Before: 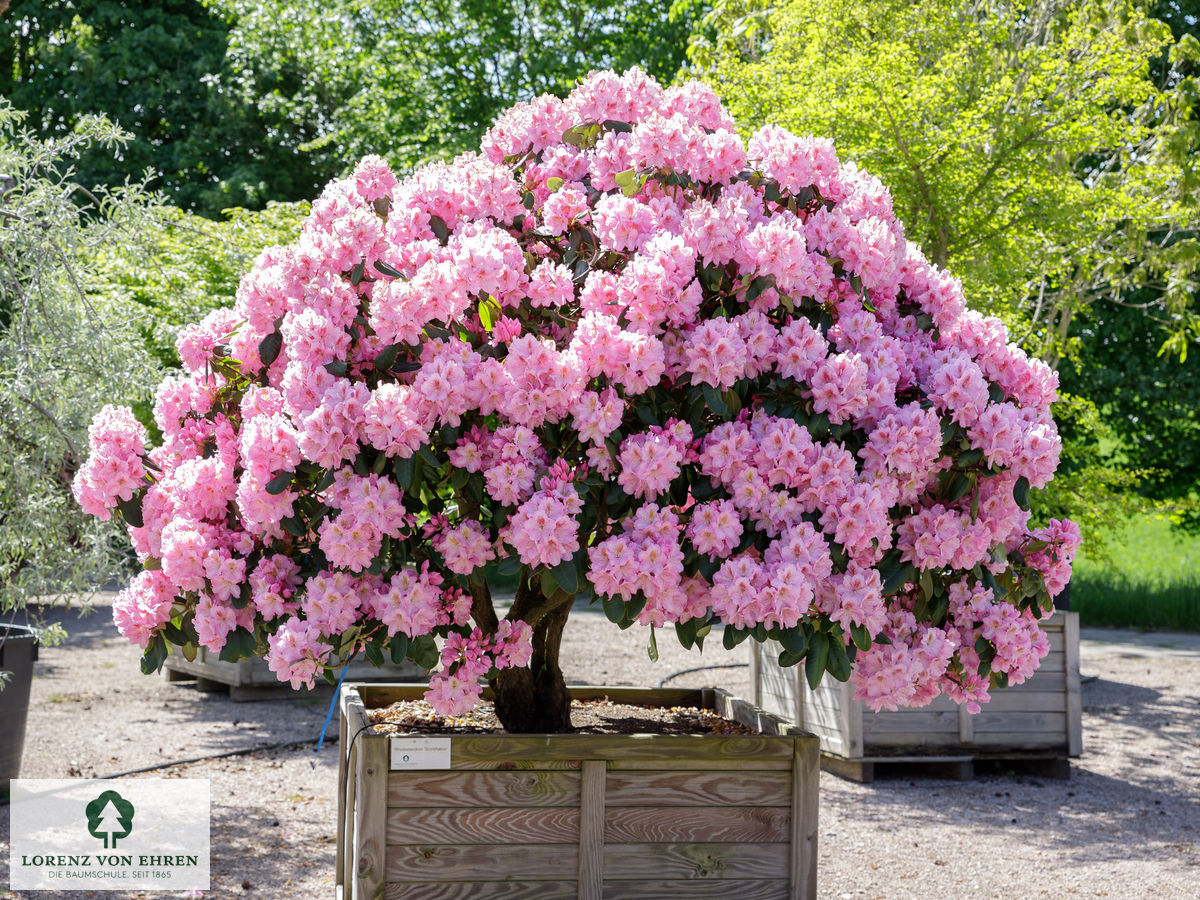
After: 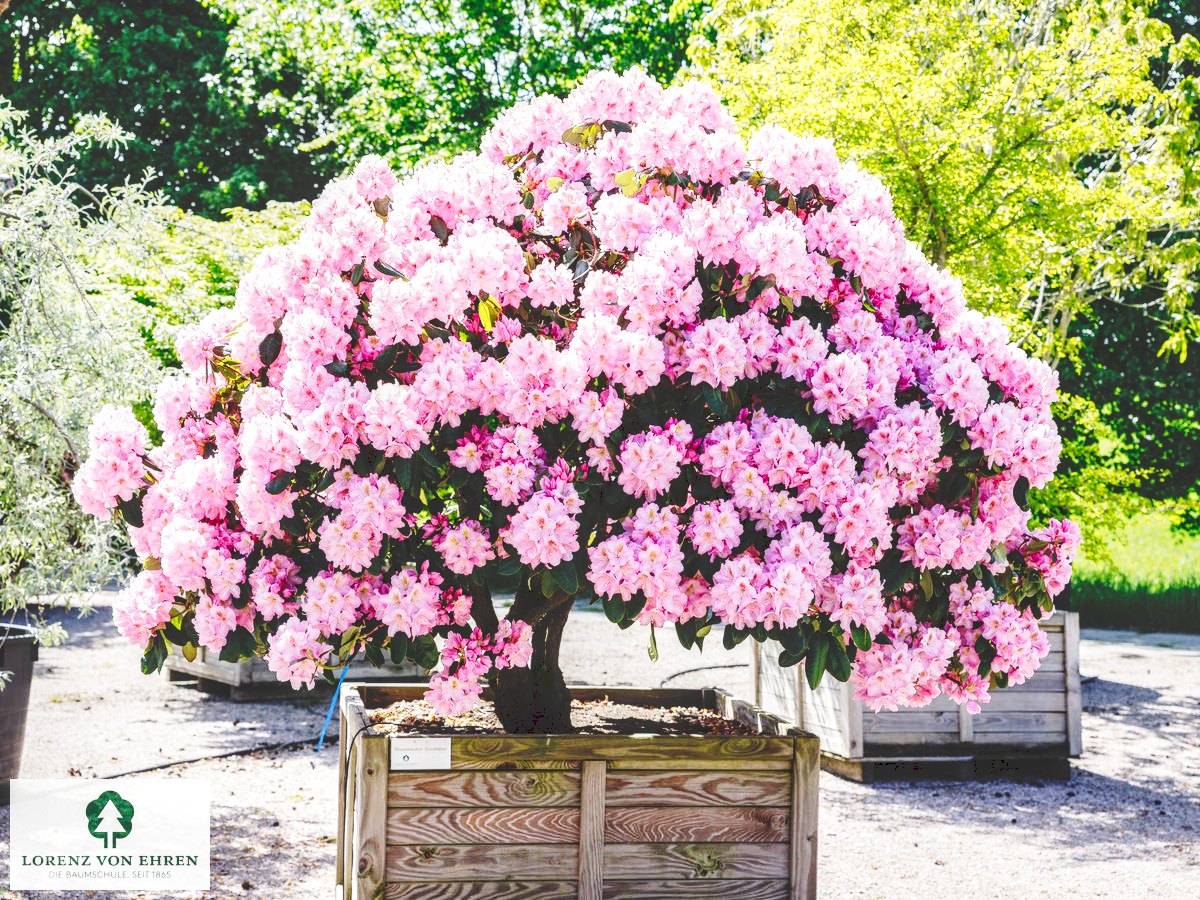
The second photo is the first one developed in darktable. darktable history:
local contrast: on, module defaults
tone curve: curves: ch0 [(0, 0) (0.003, 0.169) (0.011, 0.173) (0.025, 0.177) (0.044, 0.184) (0.069, 0.191) (0.1, 0.199) (0.136, 0.206) (0.177, 0.221) (0.224, 0.248) (0.277, 0.284) (0.335, 0.344) (0.399, 0.413) (0.468, 0.497) (0.543, 0.594) (0.623, 0.691) (0.709, 0.779) (0.801, 0.868) (0.898, 0.931) (1, 1)], preserve colors none
base curve: curves: ch0 [(0, 0) (0.028, 0.03) (0.121, 0.232) (0.46, 0.748) (0.859, 0.968) (1, 1)], preserve colors none
